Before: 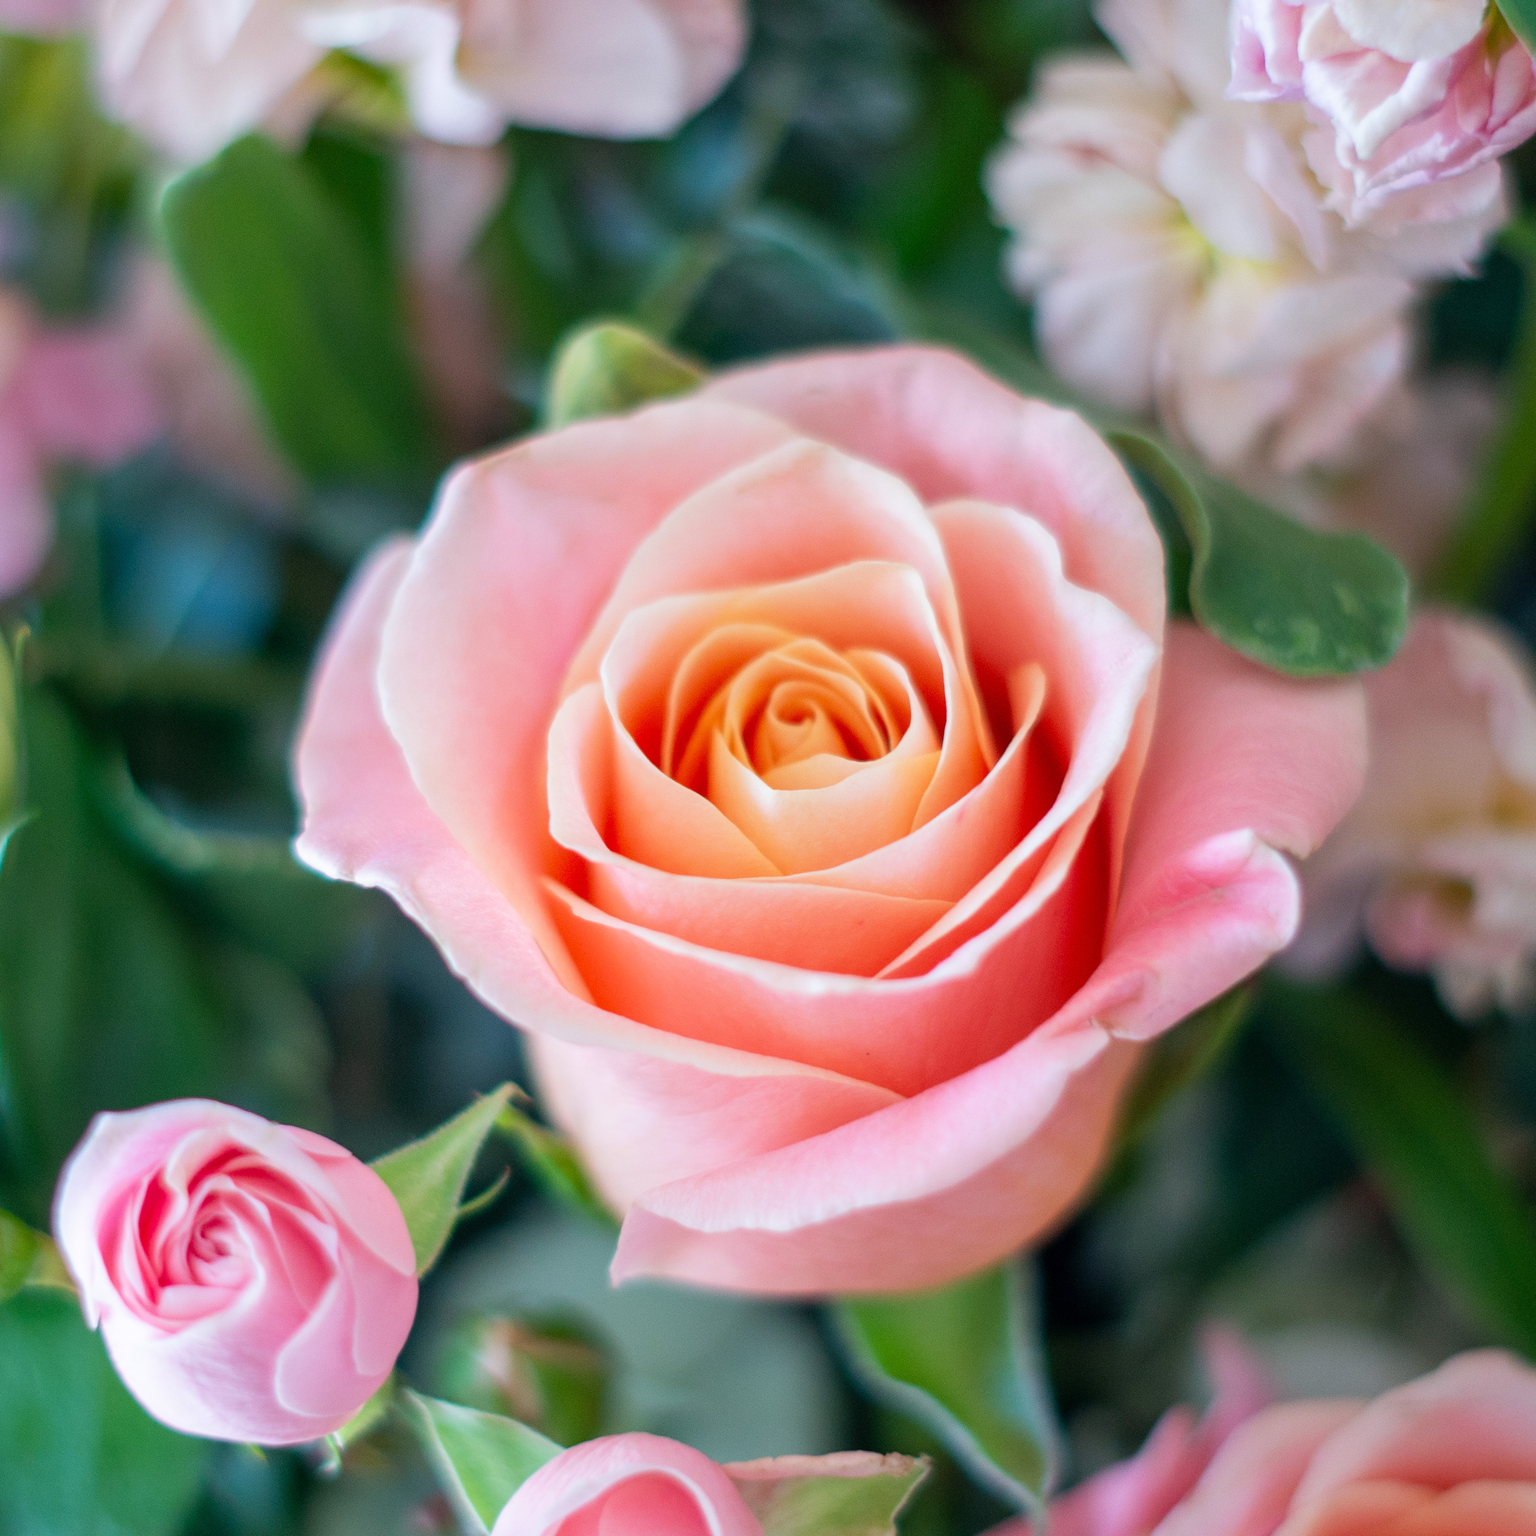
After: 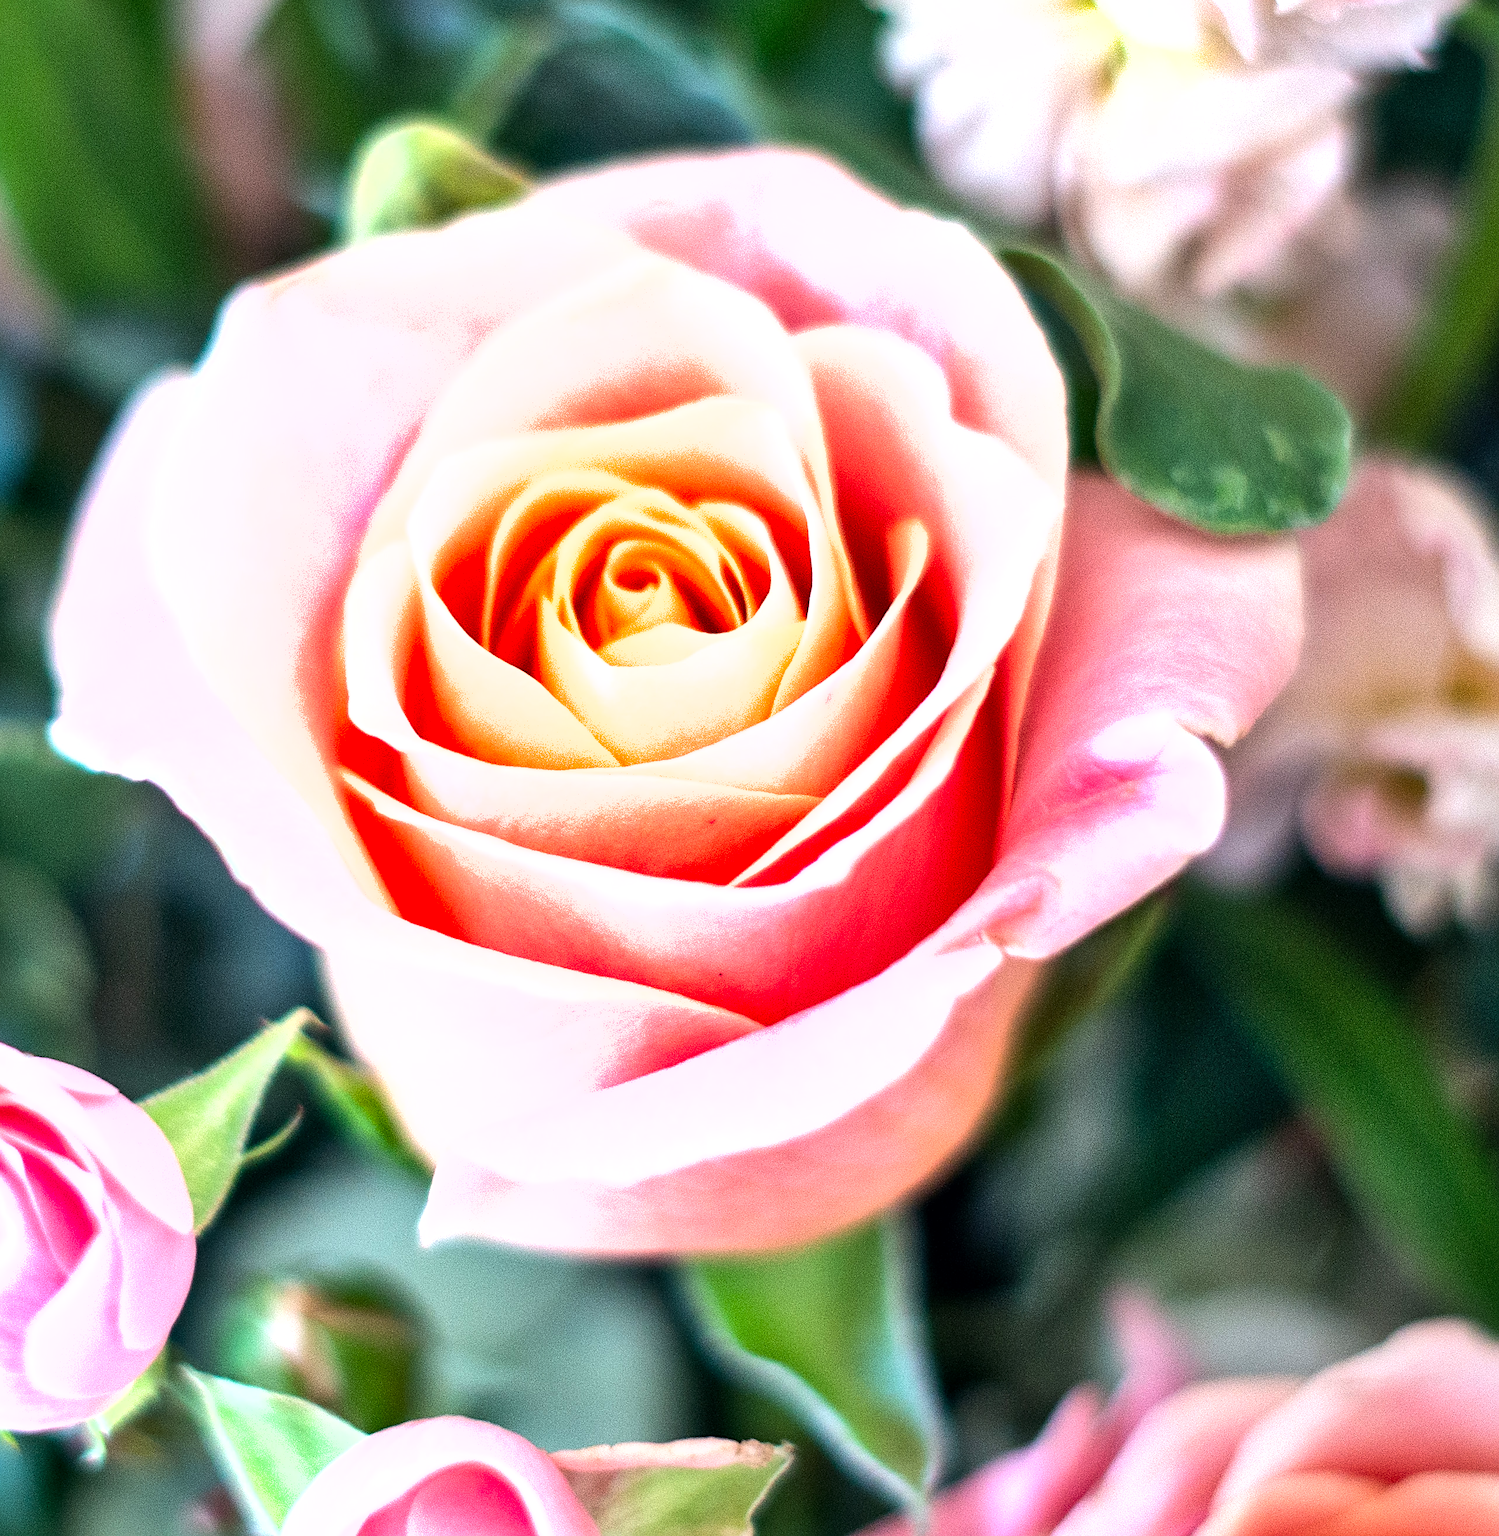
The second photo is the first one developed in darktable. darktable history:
shadows and highlights: low approximation 0.01, soften with gaussian
crop: left 16.315%, top 14.246%
sharpen: on, module defaults
tone equalizer: -8 EV -0.75 EV, -7 EV -0.7 EV, -6 EV -0.6 EV, -5 EV -0.4 EV, -3 EV 0.4 EV, -2 EV 0.6 EV, -1 EV 0.7 EV, +0 EV 0.75 EV, edges refinement/feathering 500, mask exposure compensation -1.57 EV, preserve details no
local contrast: mode bilateral grid, contrast 20, coarseness 50, detail 120%, midtone range 0.2
exposure: exposure 0.515 EV, compensate highlight preservation false
